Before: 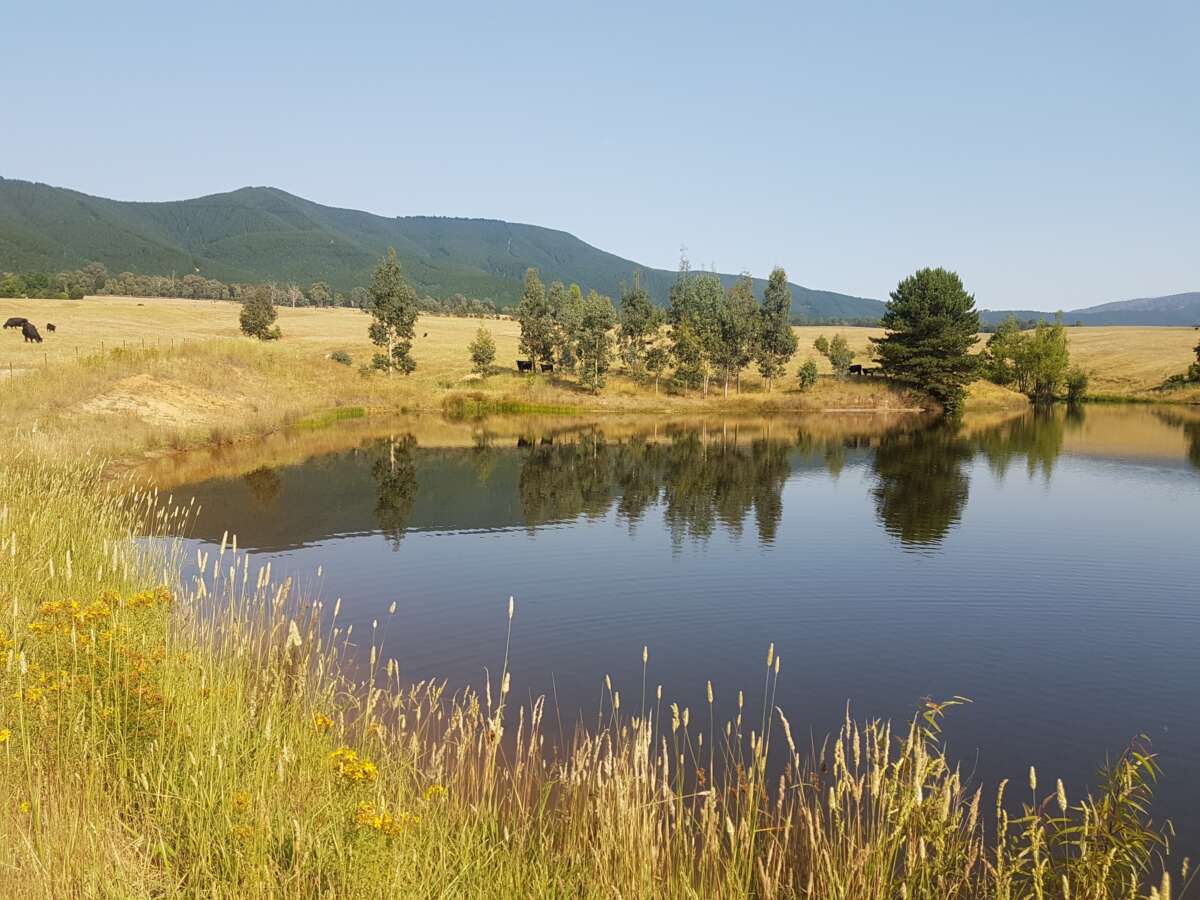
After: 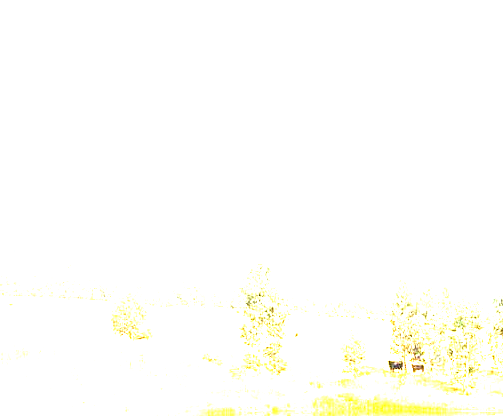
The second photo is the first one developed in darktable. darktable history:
exposure: black level correction 0, exposure 4 EV, compensate exposure bias true, compensate highlight preservation false
tone equalizer: on, module defaults
crop and rotate: left 10.817%, top 0.062%, right 47.194%, bottom 53.626%
